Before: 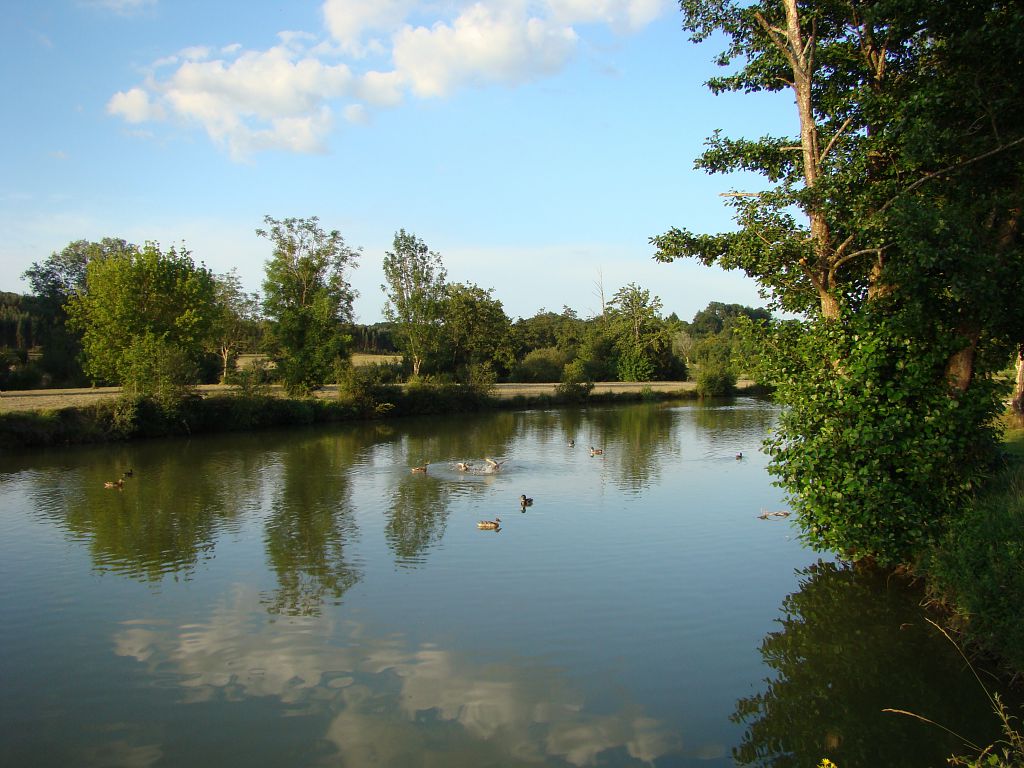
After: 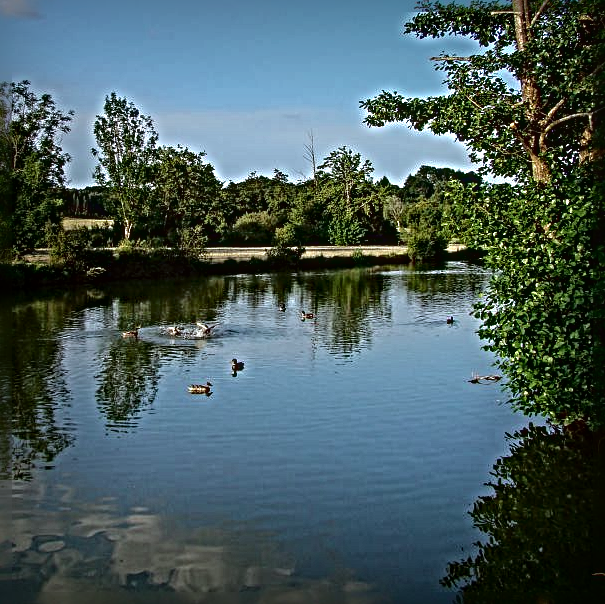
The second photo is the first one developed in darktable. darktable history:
exposure: exposure -0.492 EV, compensate highlight preservation false
white balance: red 0.931, blue 1.11
crop and rotate: left 28.256%, top 17.734%, right 12.656%, bottom 3.573%
local contrast: on, module defaults
vignetting: fall-off start 53.2%, brightness -0.594, saturation 0, automatic ratio true, width/height ratio 1.313, shape 0.22, unbound false
sharpen: radius 6.3, amount 1.8, threshold 0
tone curve: curves: ch0 [(0, 0.013) (0.175, 0.11) (0.337, 0.304) (0.498, 0.485) (0.78, 0.742) (0.993, 0.954)]; ch1 [(0, 0) (0.294, 0.184) (0.359, 0.34) (0.362, 0.35) (0.43, 0.41) (0.469, 0.463) (0.495, 0.502) (0.54, 0.563) (0.612, 0.641) (1, 1)]; ch2 [(0, 0) (0.44, 0.437) (0.495, 0.502) (0.524, 0.534) (0.557, 0.56) (0.634, 0.654) (0.728, 0.722) (1, 1)], color space Lab, independent channels, preserve colors none
levels: mode automatic
